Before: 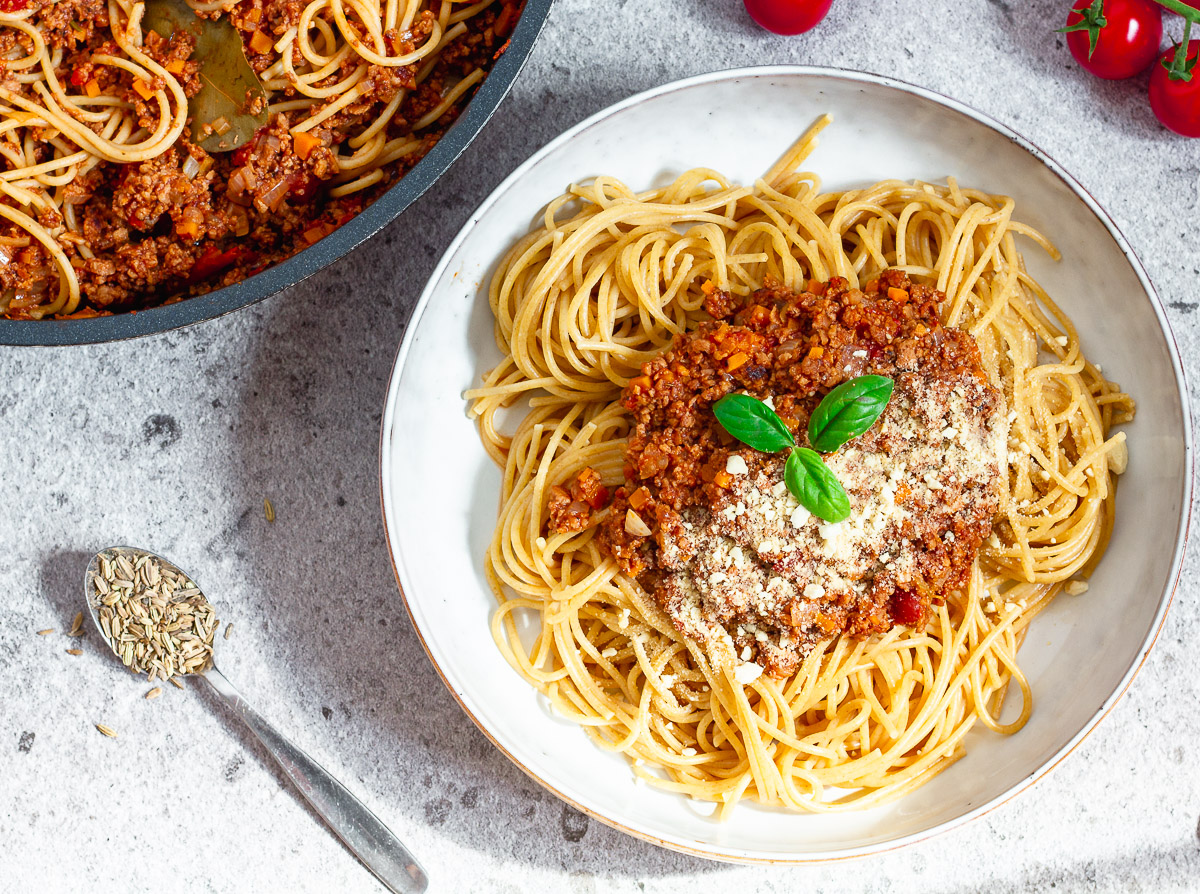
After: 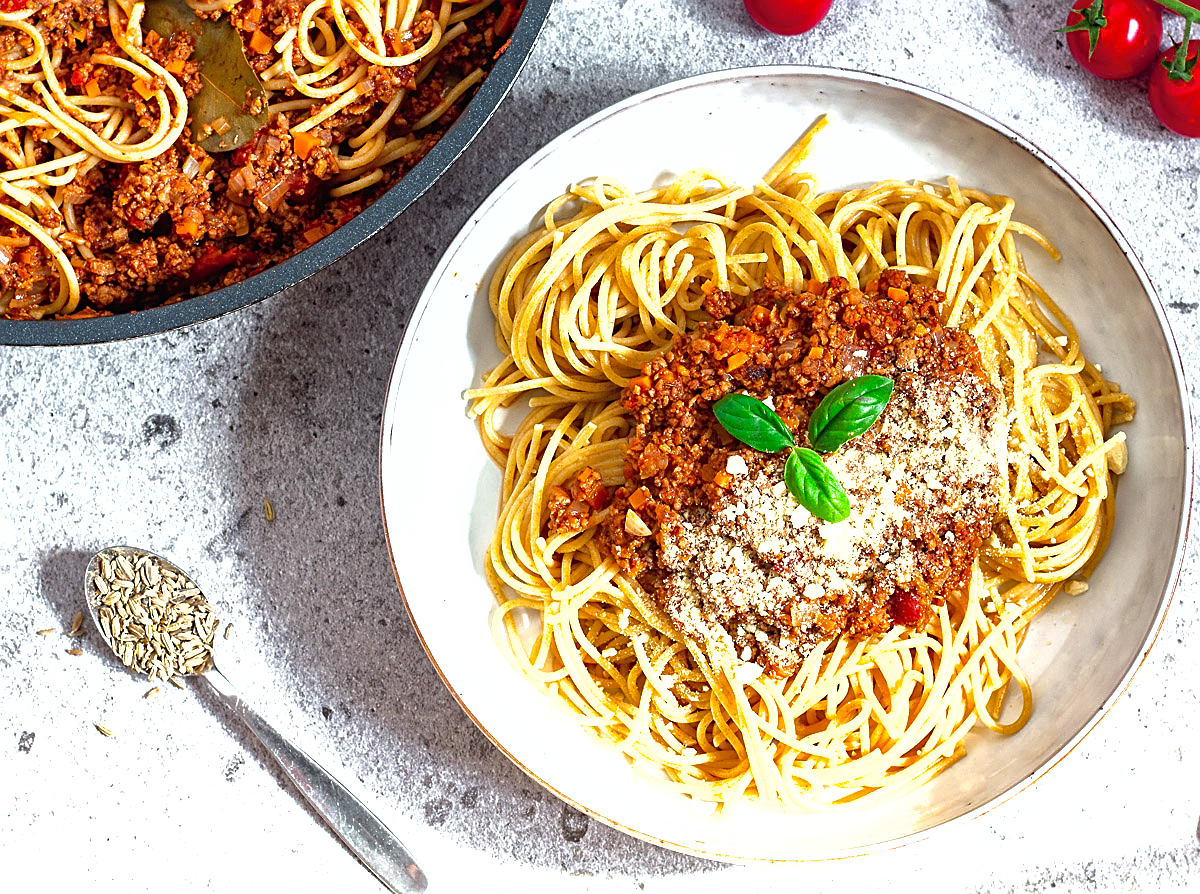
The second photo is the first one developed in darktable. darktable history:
tone equalizer: -8 EV -0.75 EV, -7 EV -0.7 EV, -6 EV -0.6 EV, -5 EV -0.4 EV, -3 EV 0.4 EV, -2 EV 0.6 EV, -1 EV 0.7 EV, +0 EV 0.75 EV, edges refinement/feathering 500, mask exposure compensation -1.57 EV, preserve details no
sharpen: on, module defaults
shadows and highlights: on, module defaults
